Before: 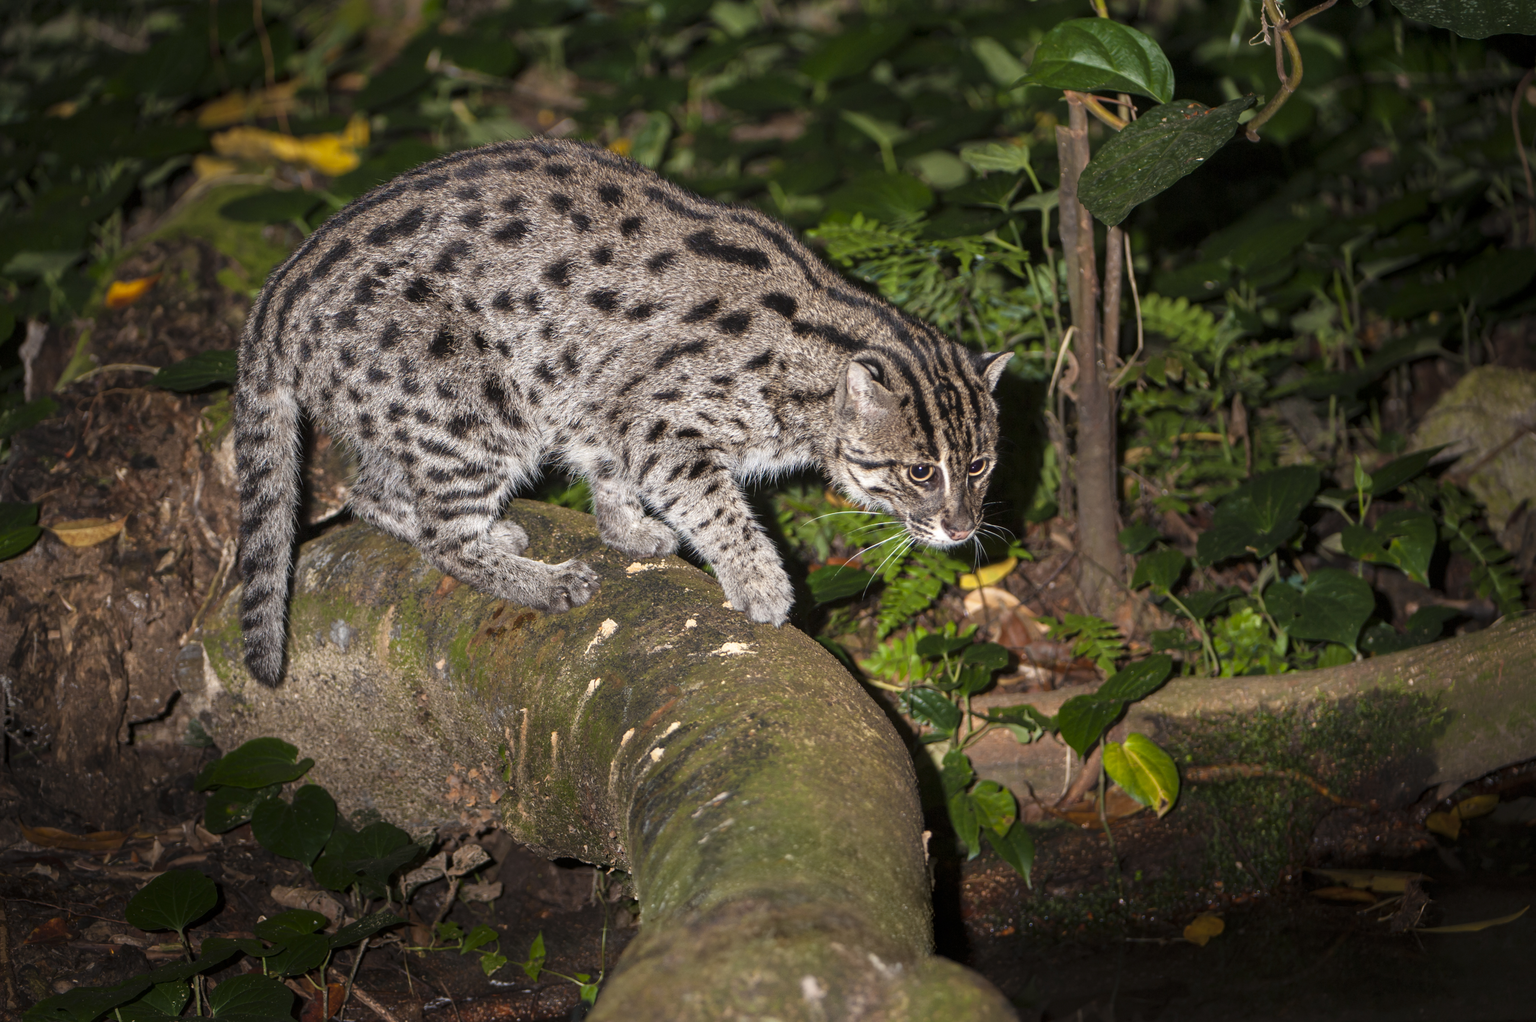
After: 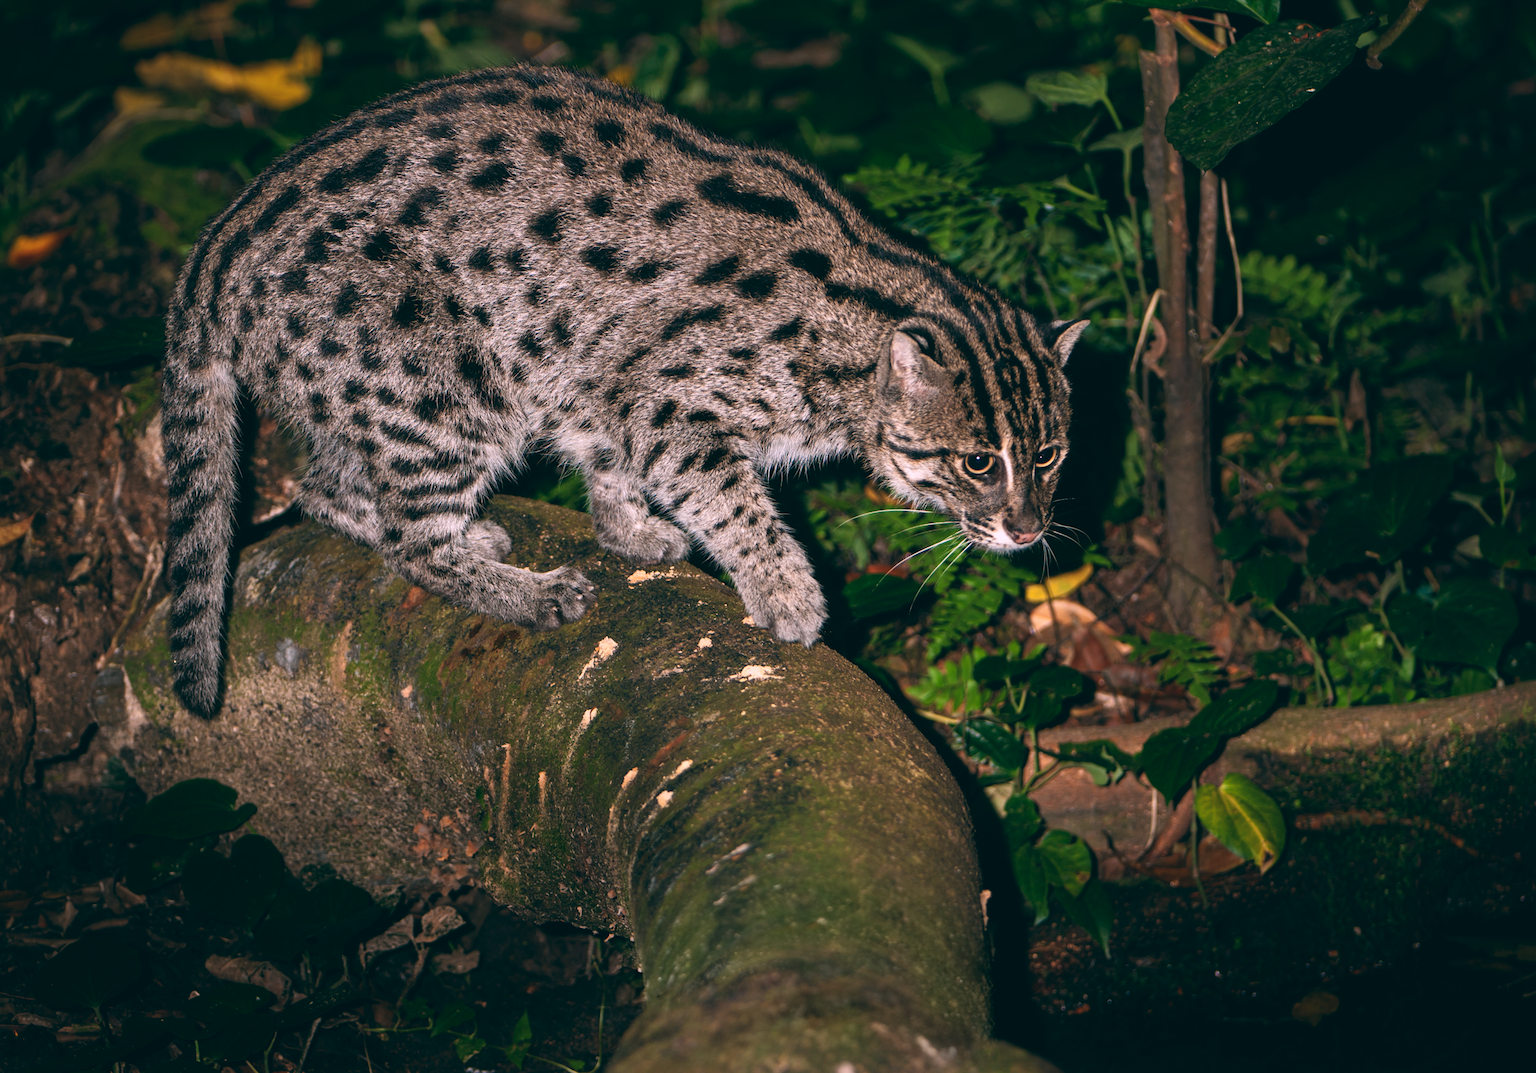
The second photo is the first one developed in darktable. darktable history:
crop: left 6.446%, top 8.188%, right 9.538%, bottom 3.548%
color balance: lift [1.016, 0.983, 1, 1.017], gamma [0.78, 1.018, 1.043, 0.957], gain [0.786, 1.063, 0.937, 1.017], input saturation 118.26%, contrast 13.43%, contrast fulcrum 21.62%, output saturation 82.76%
